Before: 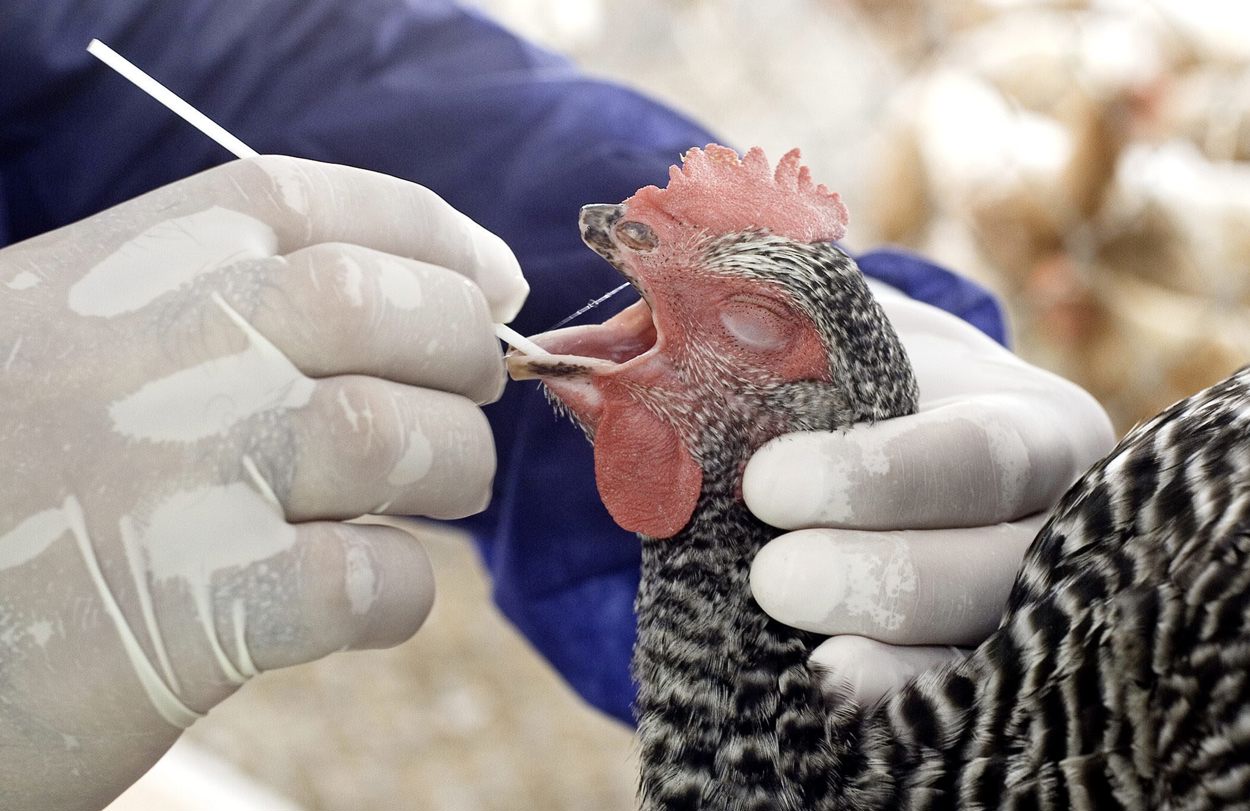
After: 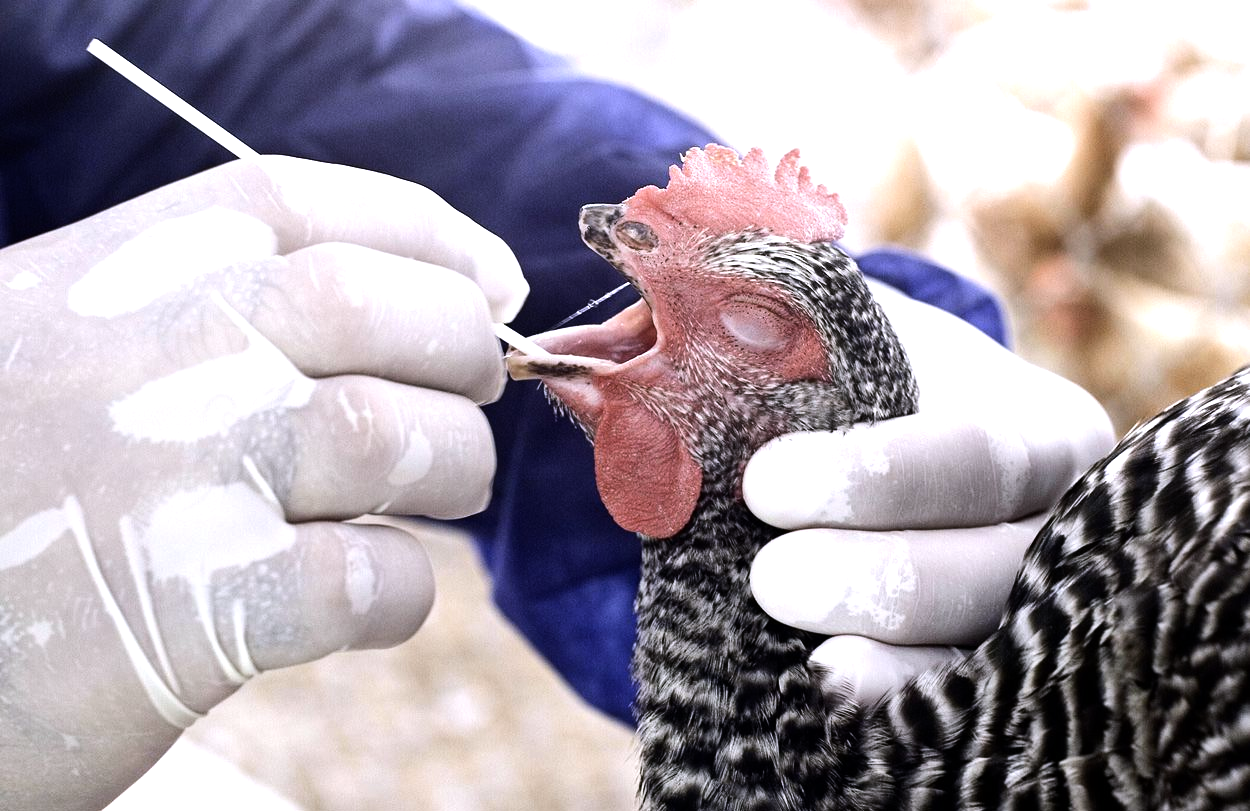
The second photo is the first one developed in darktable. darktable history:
tone equalizer: -8 EV -0.75 EV, -7 EV -0.7 EV, -6 EV -0.6 EV, -5 EV -0.4 EV, -3 EV 0.4 EV, -2 EV 0.6 EV, -1 EV 0.7 EV, +0 EV 0.75 EV, edges refinement/feathering 500, mask exposure compensation -1.57 EV, preserve details no
white balance: red 1.004, blue 1.096
